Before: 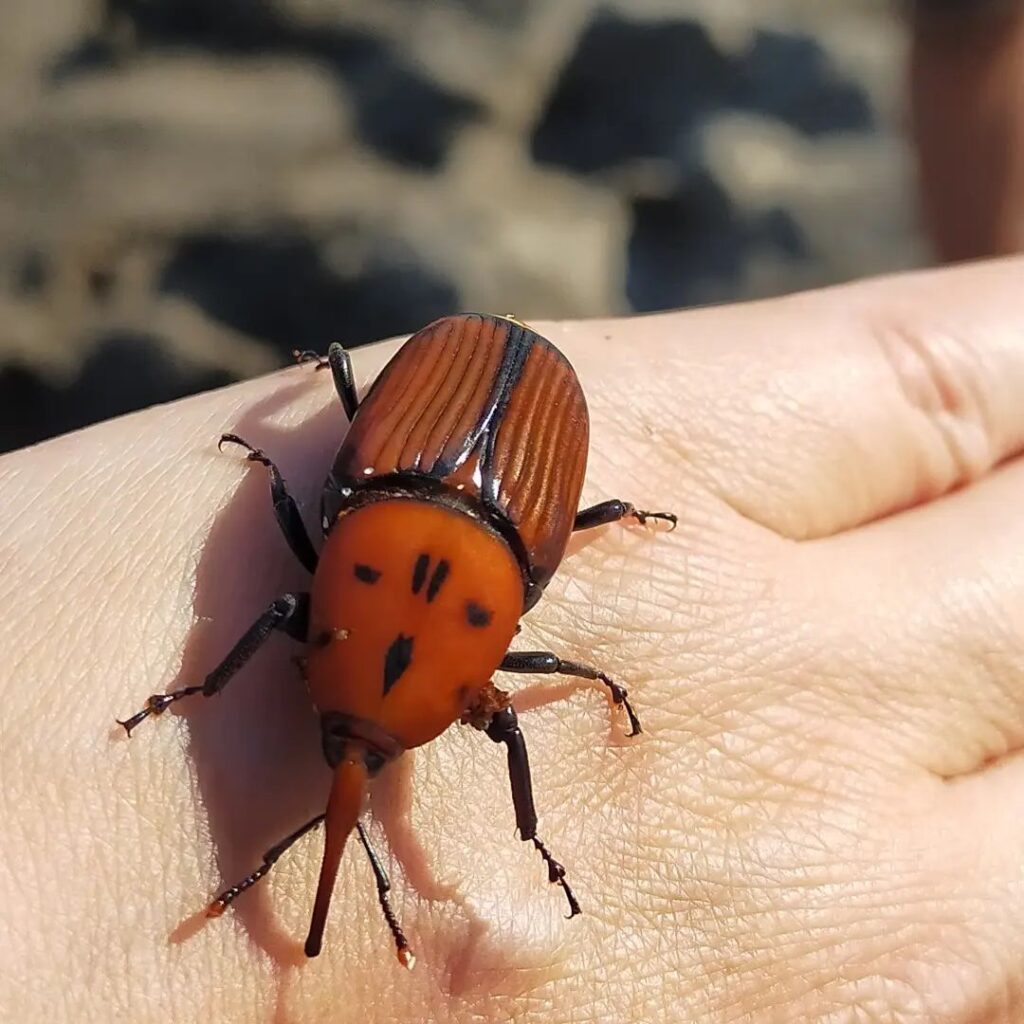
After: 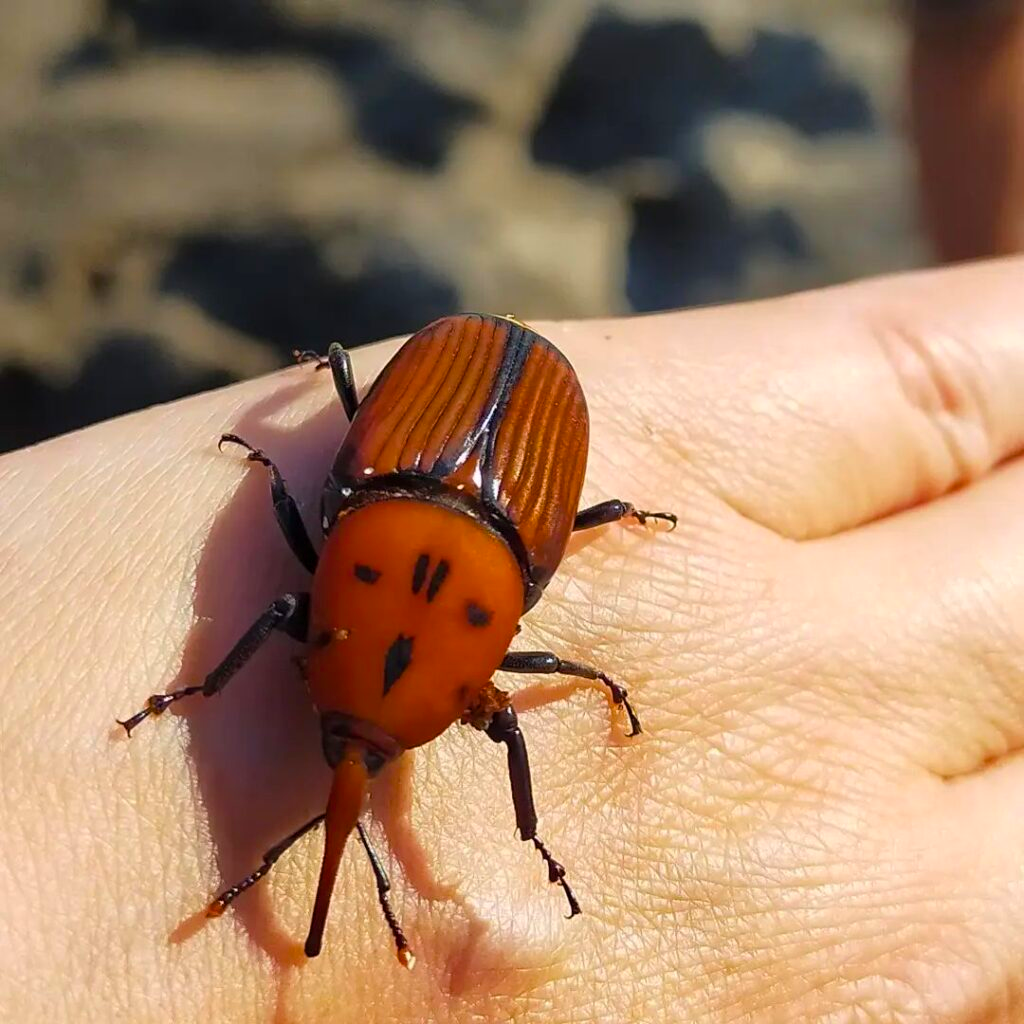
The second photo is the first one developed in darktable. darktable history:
color balance rgb: perceptual saturation grading › global saturation 30.469%, global vibrance 20%
